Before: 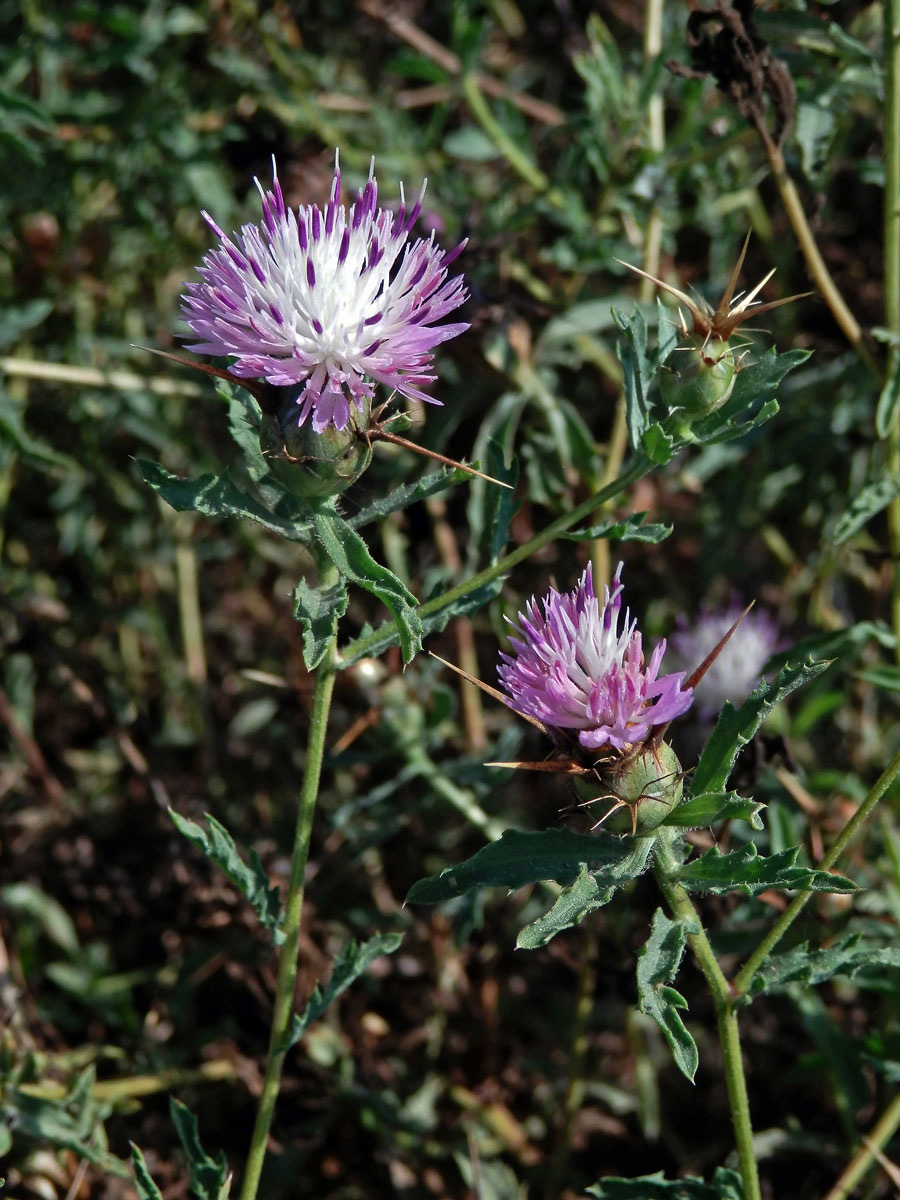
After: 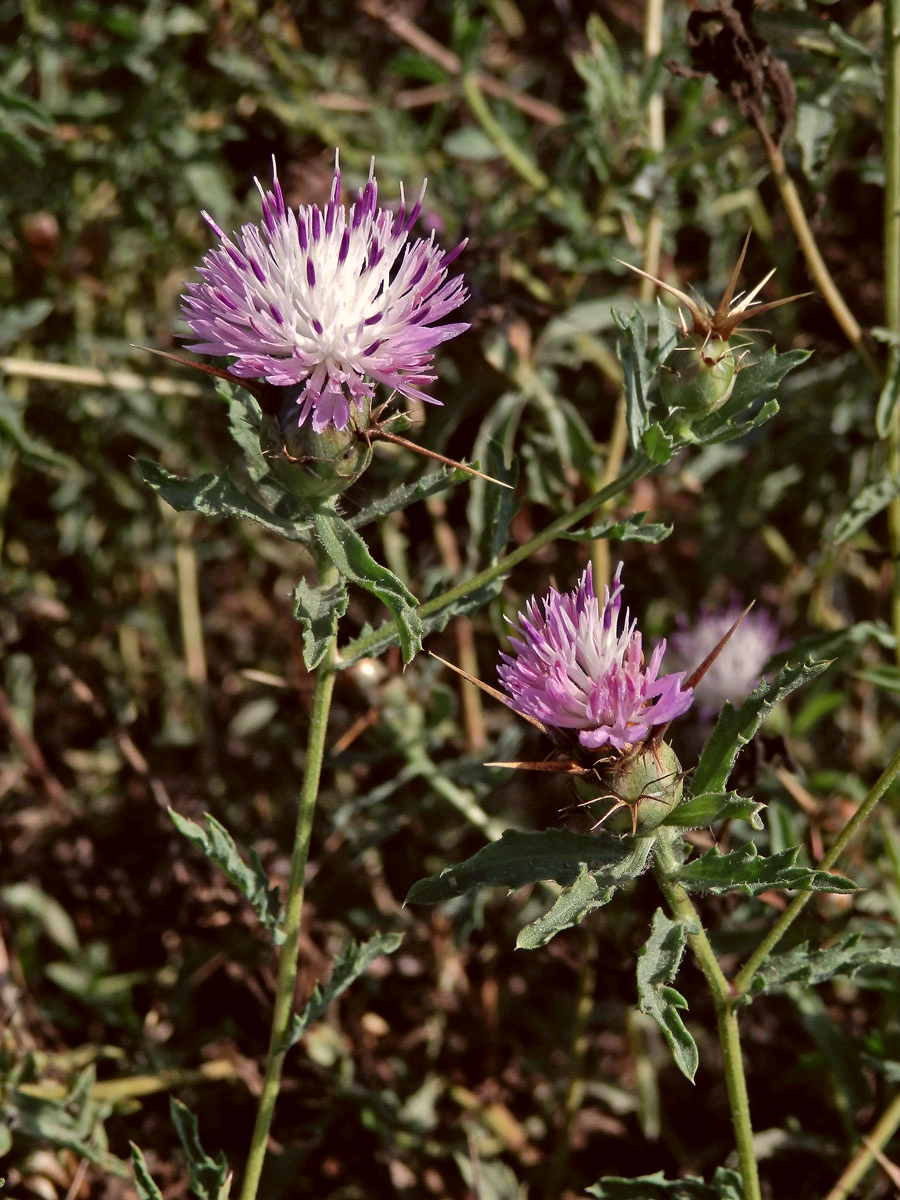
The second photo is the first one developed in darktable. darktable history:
color correction: highlights a* 6.6, highlights b* 7.92, shadows a* 6.73, shadows b* 7.3, saturation 0.894
shadows and highlights: shadows 33.37, highlights -46.78, compress 49.77%, highlights color adjustment 48.94%, soften with gaussian
